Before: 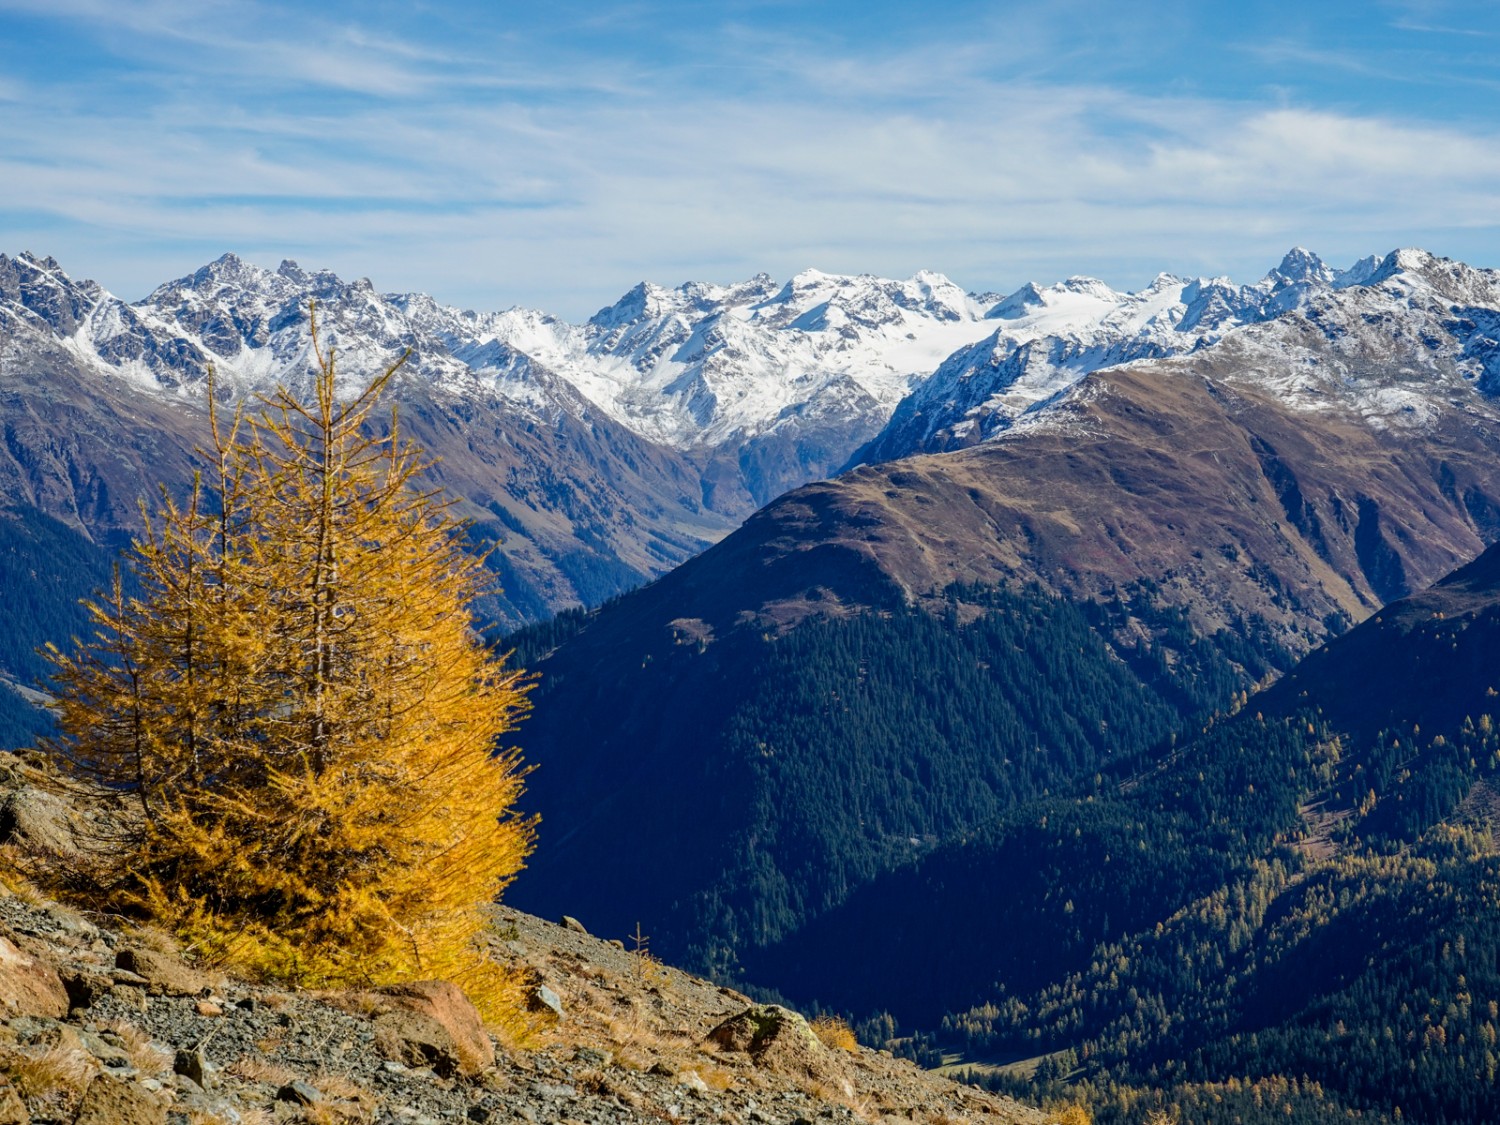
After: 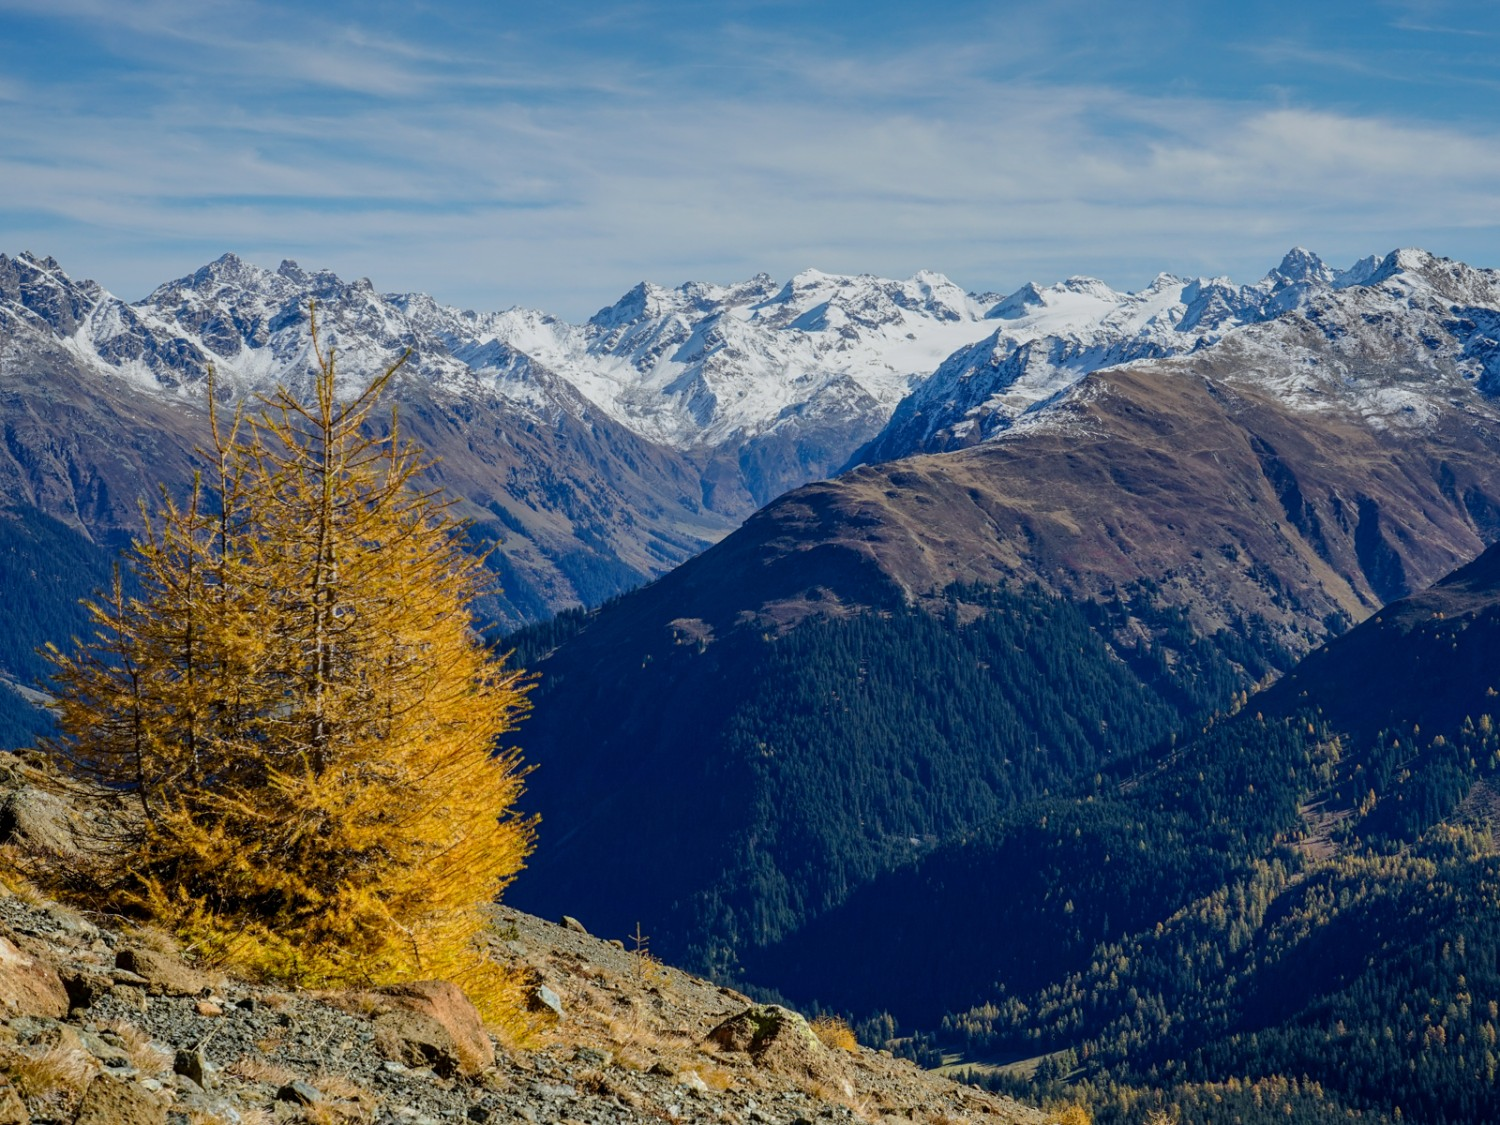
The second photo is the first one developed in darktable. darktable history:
white balance: red 0.982, blue 1.018
graduated density: on, module defaults
